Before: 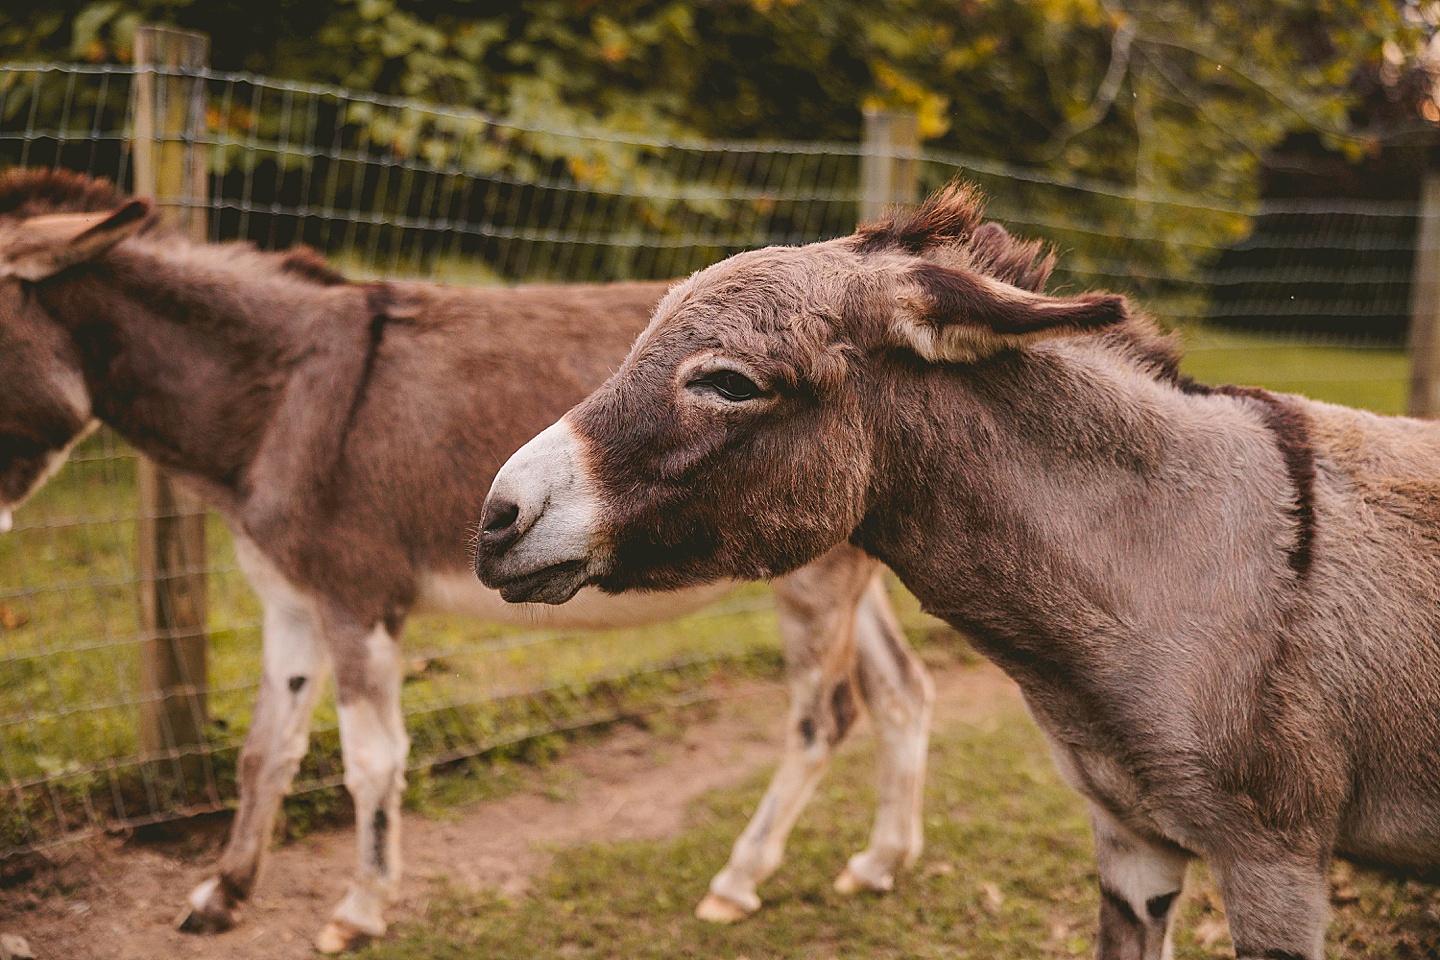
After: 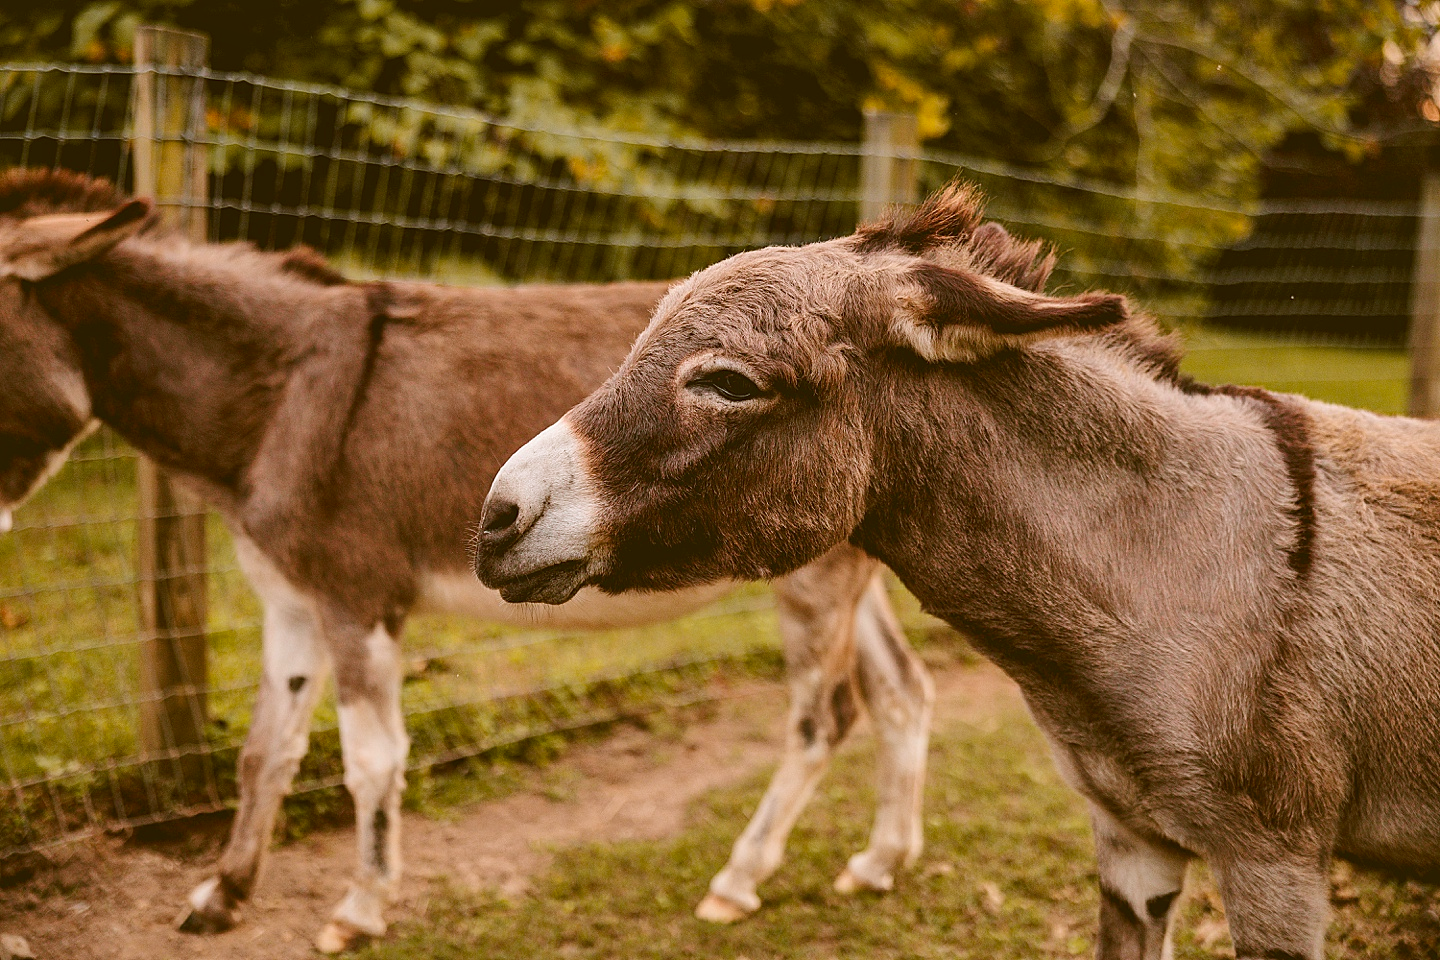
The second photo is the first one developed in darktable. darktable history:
color balance: mode lift, gamma, gain (sRGB)
color correction: highlights a* -0.482, highlights b* 0.161, shadows a* 4.66, shadows b* 20.72
local contrast: mode bilateral grid, contrast 20, coarseness 50, detail 120%, midtone range 0.2
